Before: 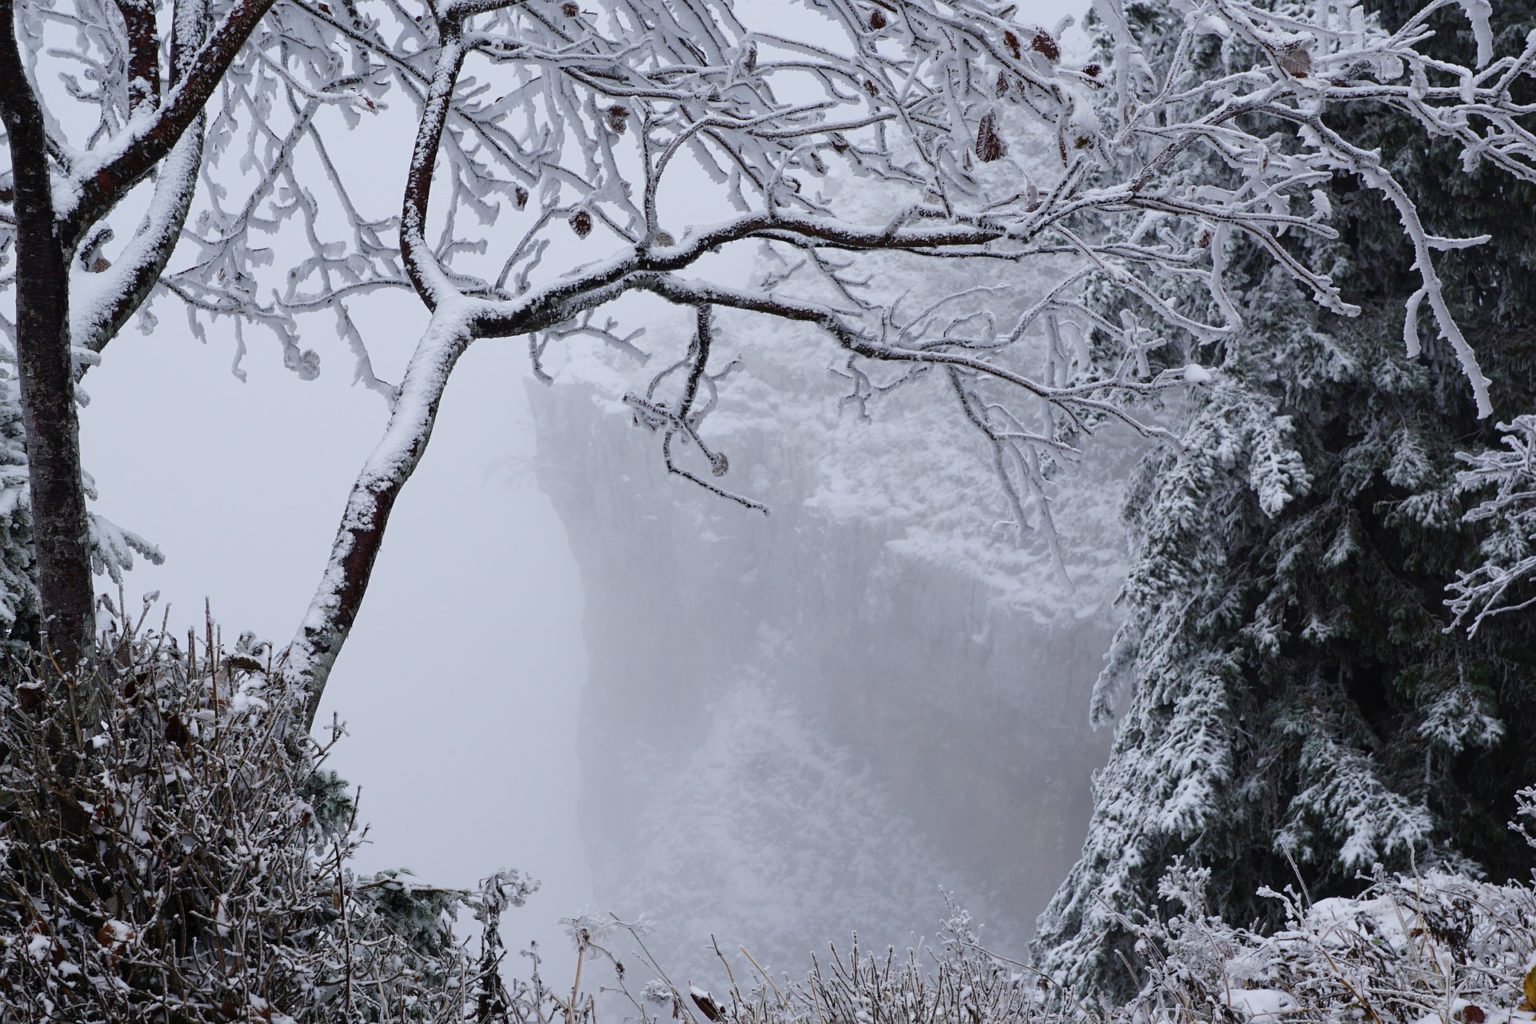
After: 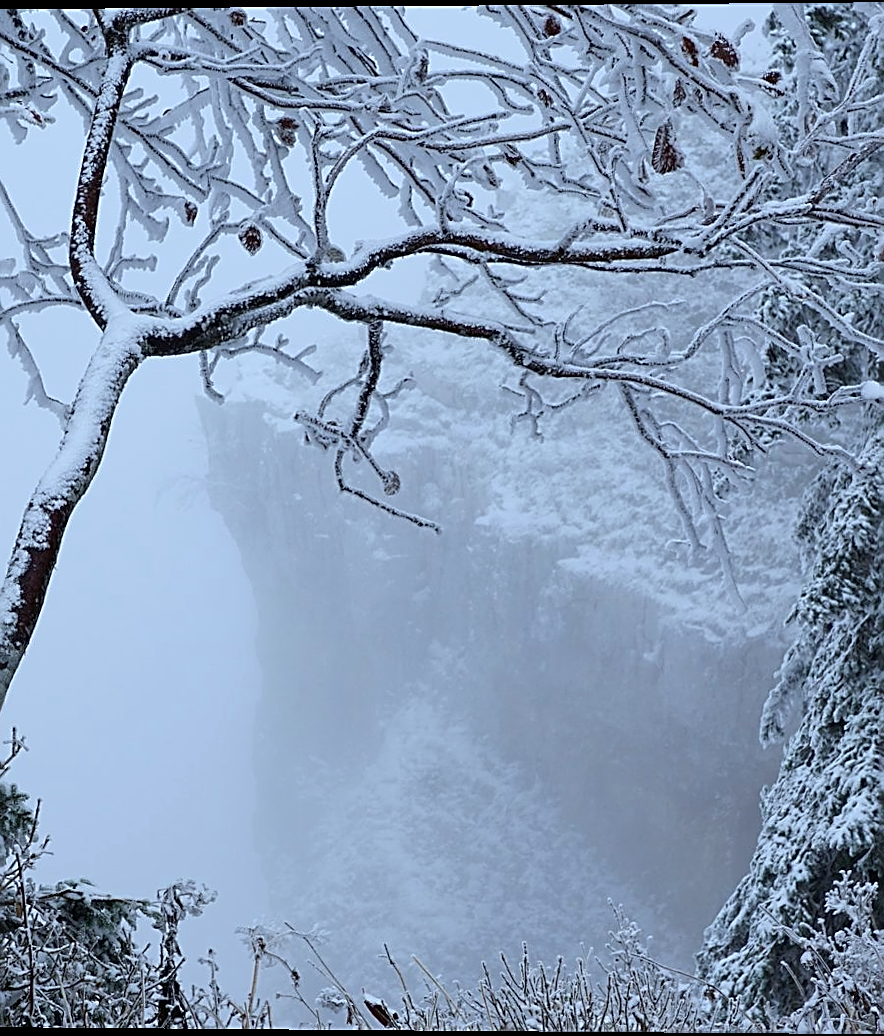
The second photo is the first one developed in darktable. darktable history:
crop: left 21.496%, right 22.254%
color calibration: illuminant F (fluorescent), F source F9 (Cool White Deluxe 4150 K) – high CRI, x 0.374, y 0.373, temperature 4158.34 K
sharpen: amount 0.901
rotate and perspective: lens shift (vertical) 0.048, lens shift (horizontal) -0.024, automatic cropping off
color correction: highlights a* -0.137, highlights b* 0.137
contrast brightness saturation: saturation -0.05
white balance: red 1, blue 1
